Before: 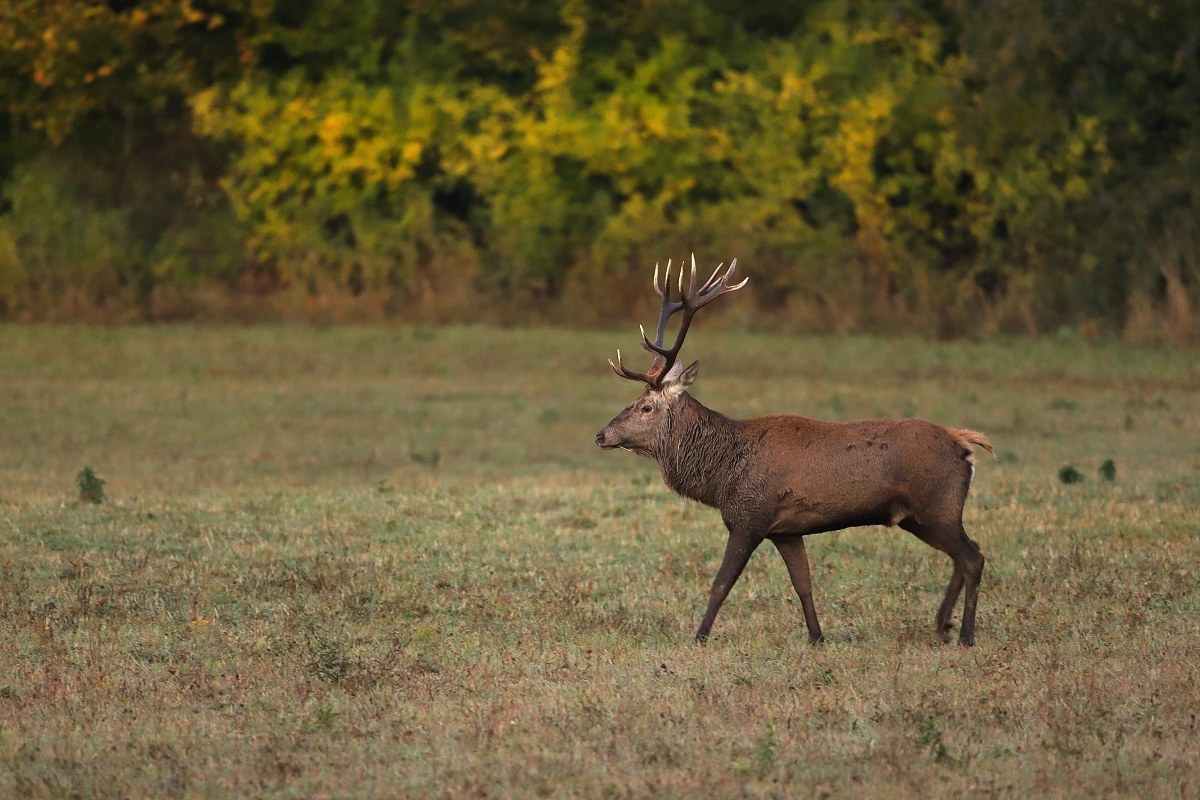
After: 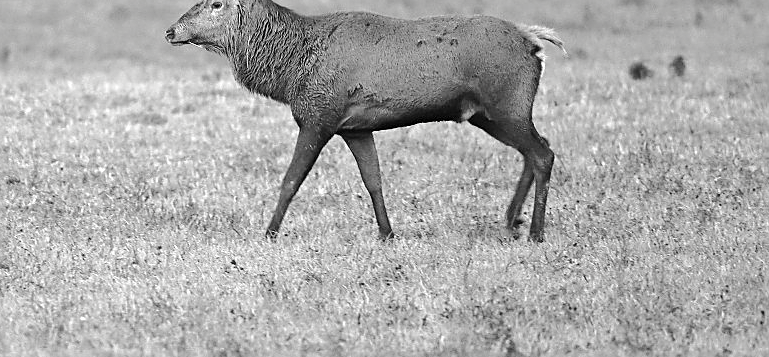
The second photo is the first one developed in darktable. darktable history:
color balance rgb: highlights gain › luminance 5.732%, highlights gain › chroma 2.572%, highlights gain › hue 91.96°, perceptual saturation grading › global saturation 25.719%, perceptual brilliance grading › mid-tones 10.443%, perceptual brilliance grading › shadows 14.645%
crop and rotate: left 35.858%, top 50.556%, bottom 4.775%
sharpen: on, module defaults
contrast brightness saturation: saturation -0.994
color zones: curves: ch0 [(0.004, 0.305) (0.261, 0.623) (0.389, 0.399) (0.708, 0.571) (0.947, 0.34)]; ch1 [(0.025, 0.645) (0.229, 0.584) (0.326, 0.551) (0.484, 0.262) (0.757, 0.643)]
exposure: black level correction 0, exposure 1.099 EV, compensate highlight preservation false
tone curve: curves: ch0 [(0, 0) (0.068, 0.031) (0.183, 0.13) (0.341, 0.319) (0.547, 0.545) (0.828, 0.817) (1, 0.968)]; ch1 [(0, 0) (0.23, 0.166) (0.34, 0.308) (0.371, 0.337) (0.429, 0.408) (0.477, 0.466) (0.499, 0.5) (0.529, 0.528) (0.559, 0.578) (0.743, 0.798) (1, 1)]; ch2 [(0, 0) (0.431, 0.419) (0.495, 0.502) (0.524, 0.525) (0.568, 0.543) (0.6, 0.597) (0.634, 0.644) (0.728, 0.722) (1, 1)], preserve colors none
